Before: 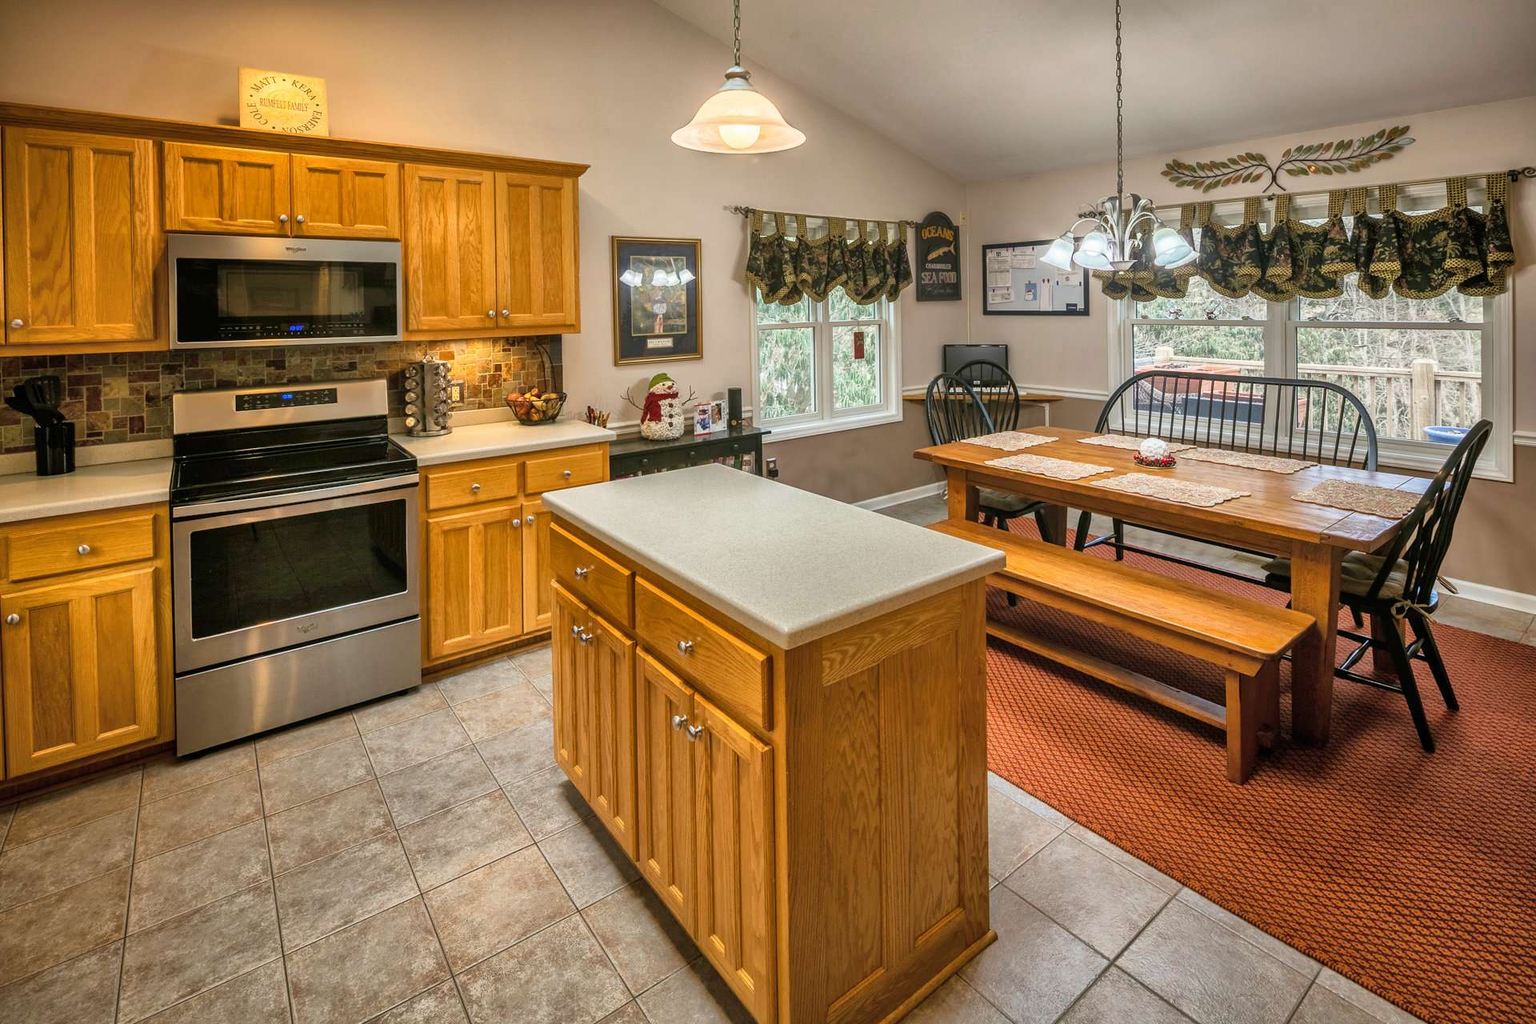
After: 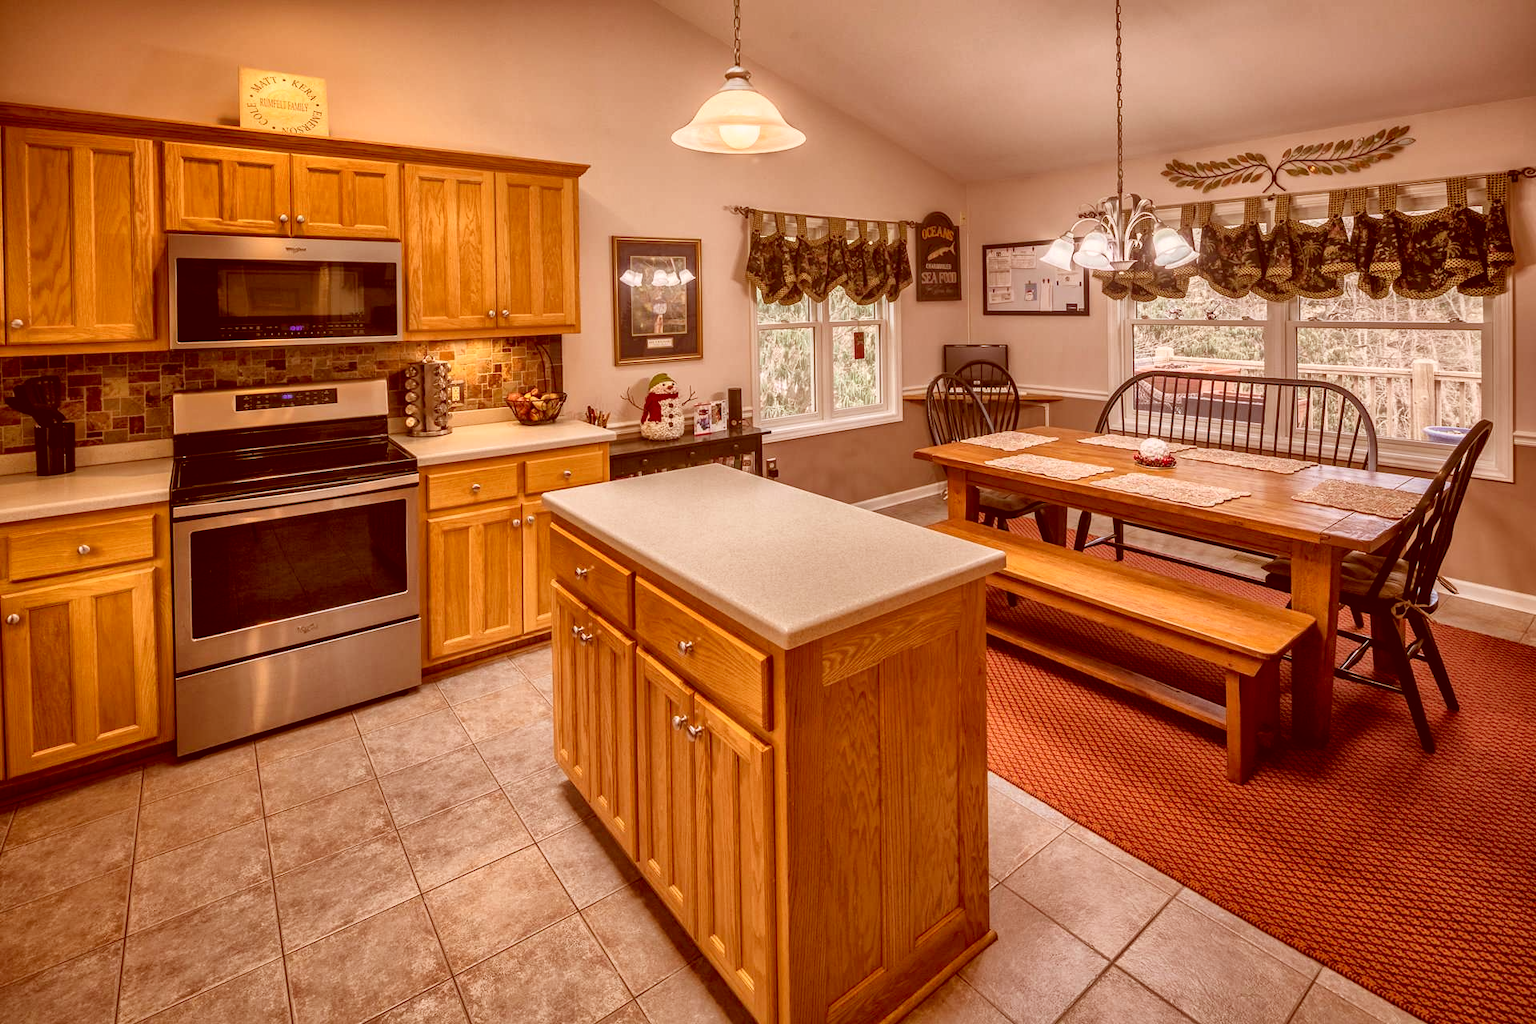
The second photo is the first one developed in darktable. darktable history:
color correction: highlights a* 9.34, highlights b* 9.01, shadows a* 39.58, shadows b* 39.25, saturation 0.795
